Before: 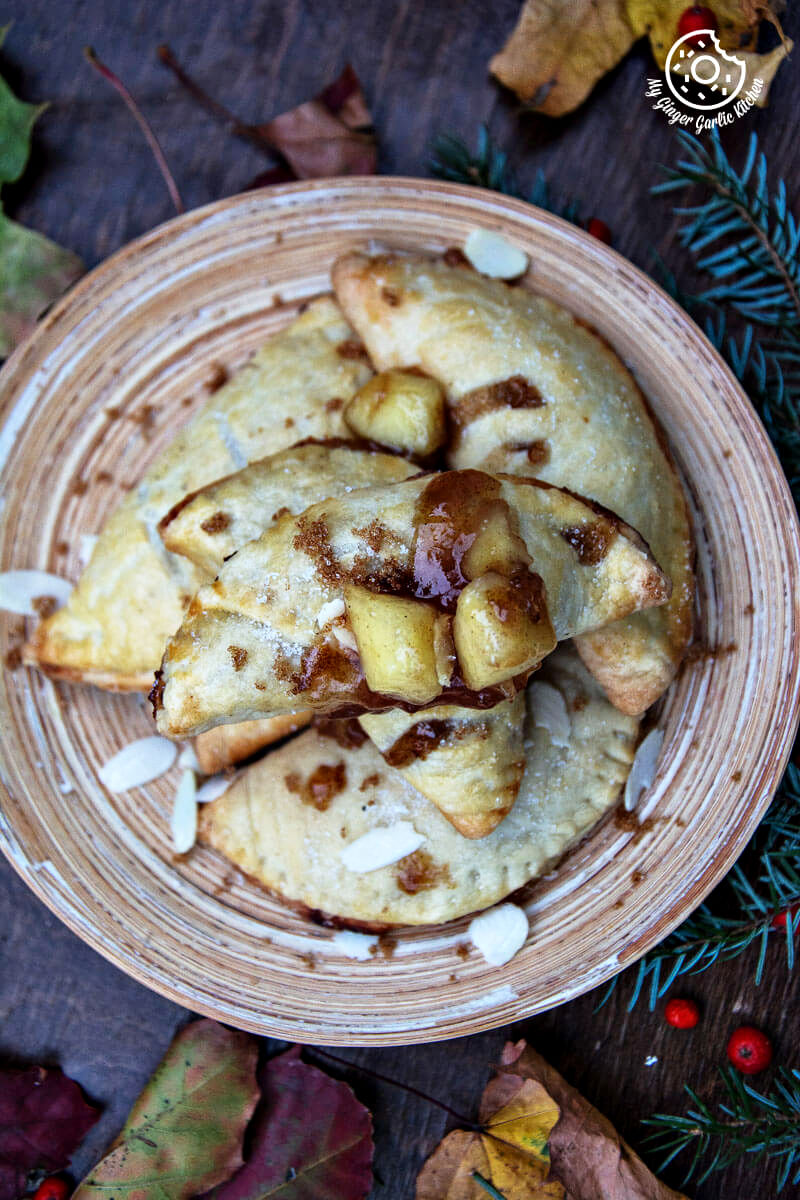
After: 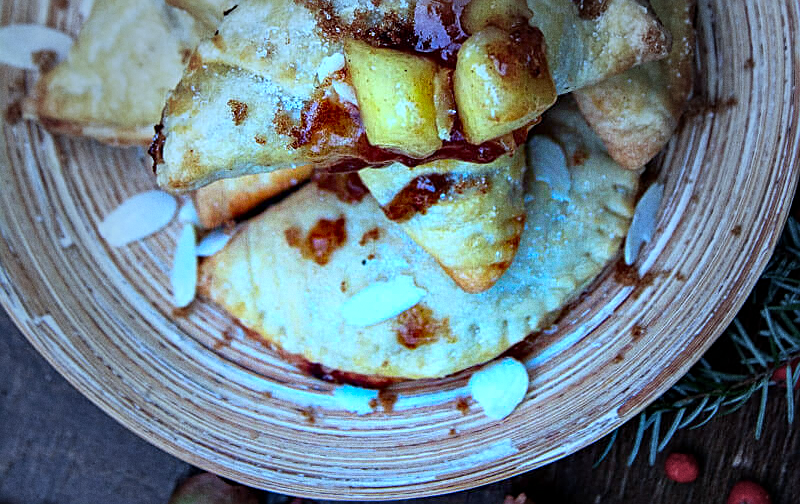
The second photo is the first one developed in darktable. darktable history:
crop: top 45.551%, bottom 12.262%
vignetting: fall-off start 40%, fall-off radius 40%
sharpen: on, module defaults
color correction: saturation 1.32
color calibration: output R [0.972, 0.068, -0.094, 0], output G [-0.178, 1.216, -0.086, 0], output B [0.095, -0.136, 0.98, 0], illuminant custom, x 0.371, y 0.381, temperature 4283.16 K
white balance: red 0.925, blue 1.046
grain: coarseness 0.09 ISO
exposure: exposure 0.207 EV, compensate highlight preservation false
